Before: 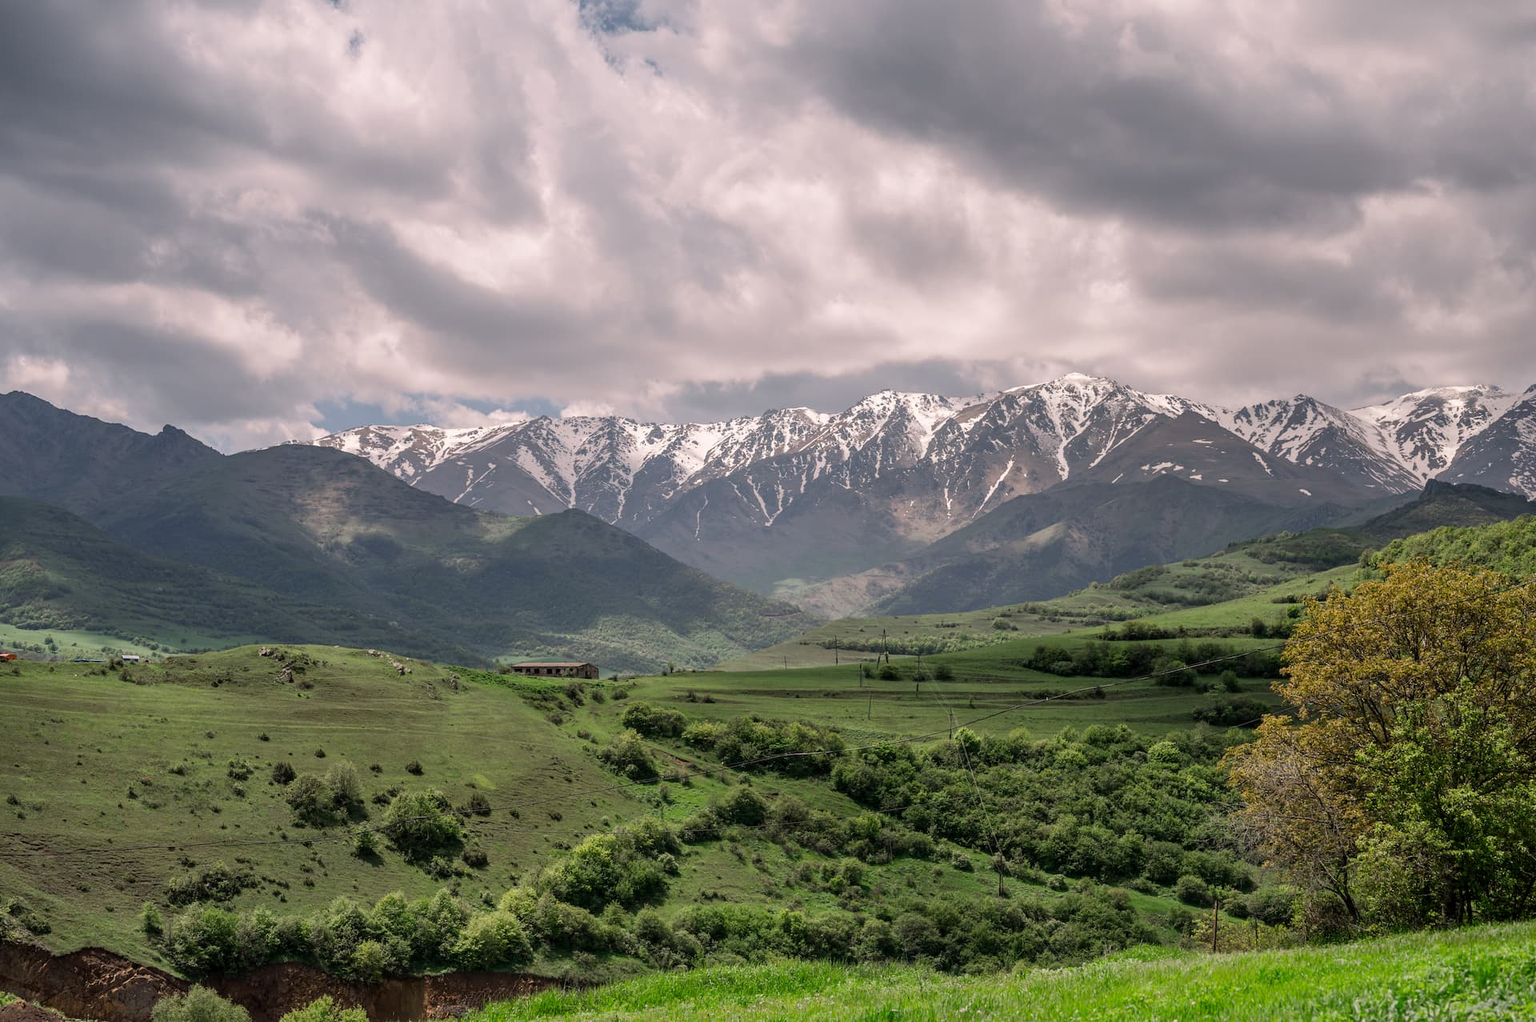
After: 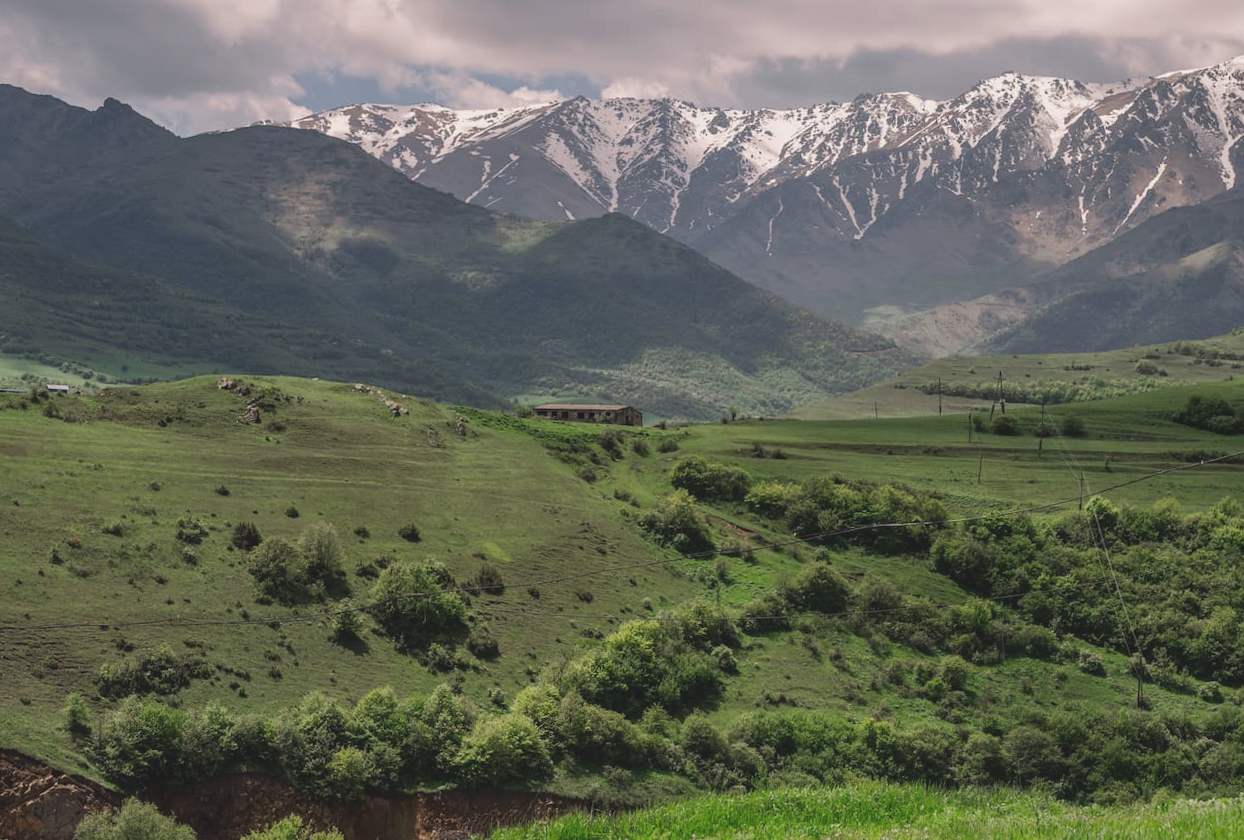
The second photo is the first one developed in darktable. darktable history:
exposure: black level correction -0.013, exposure -0.191 EV, compensate highlight preservation false
crop and rotate: angle -1.14°, left 4.033%, top 32.263%, right 29.23%
